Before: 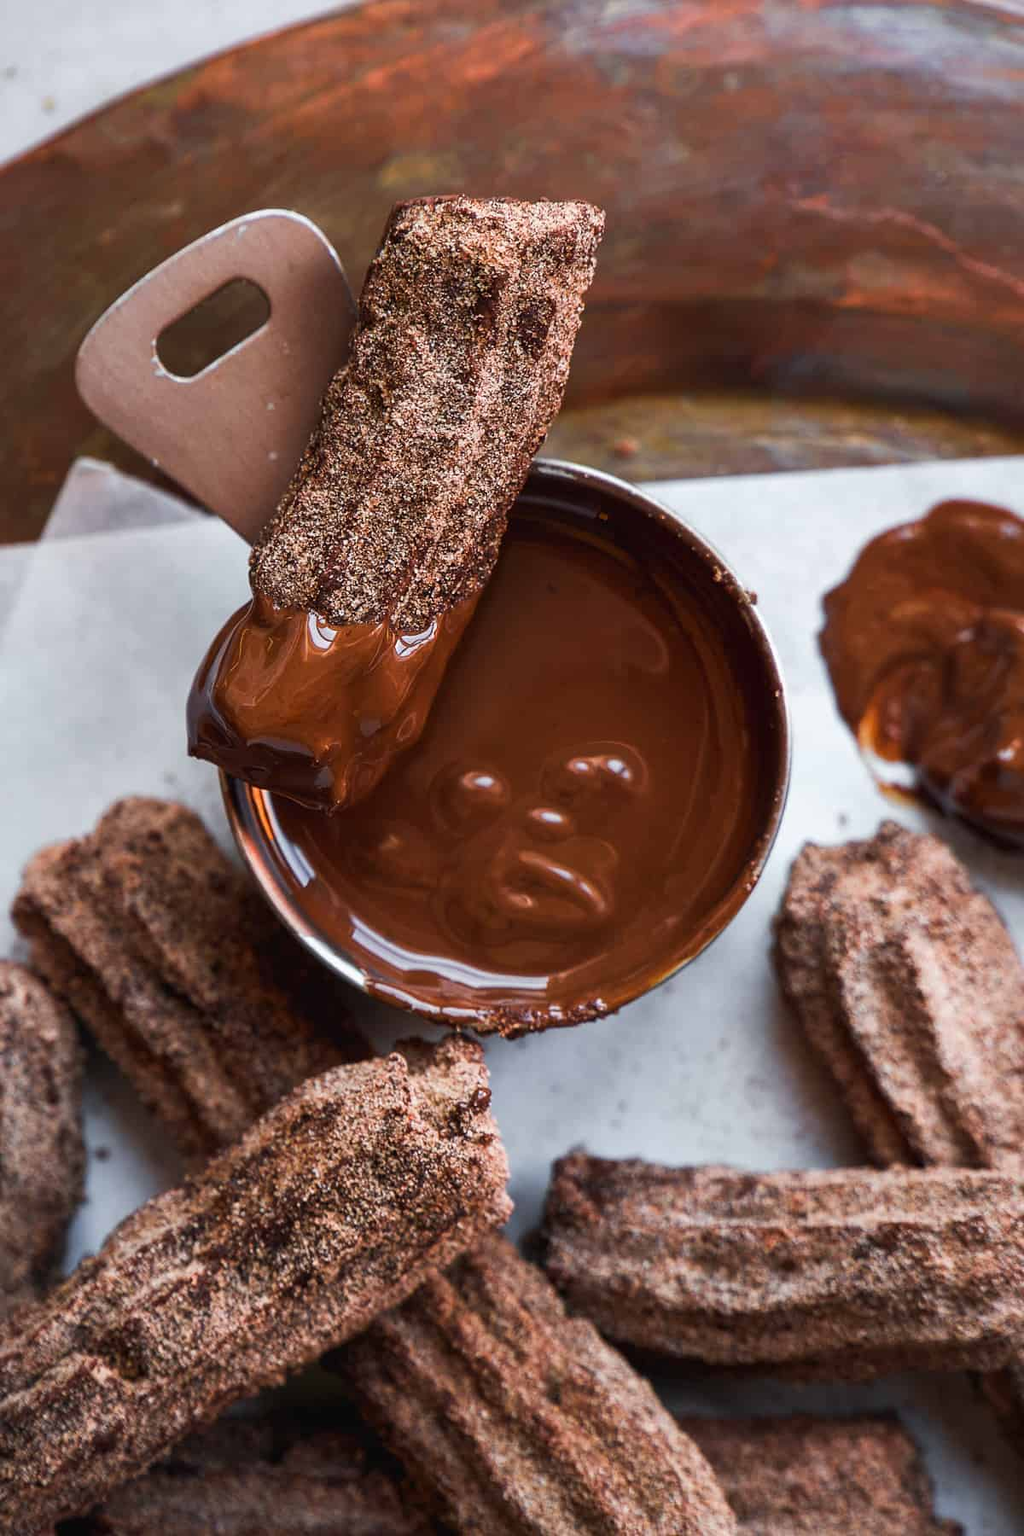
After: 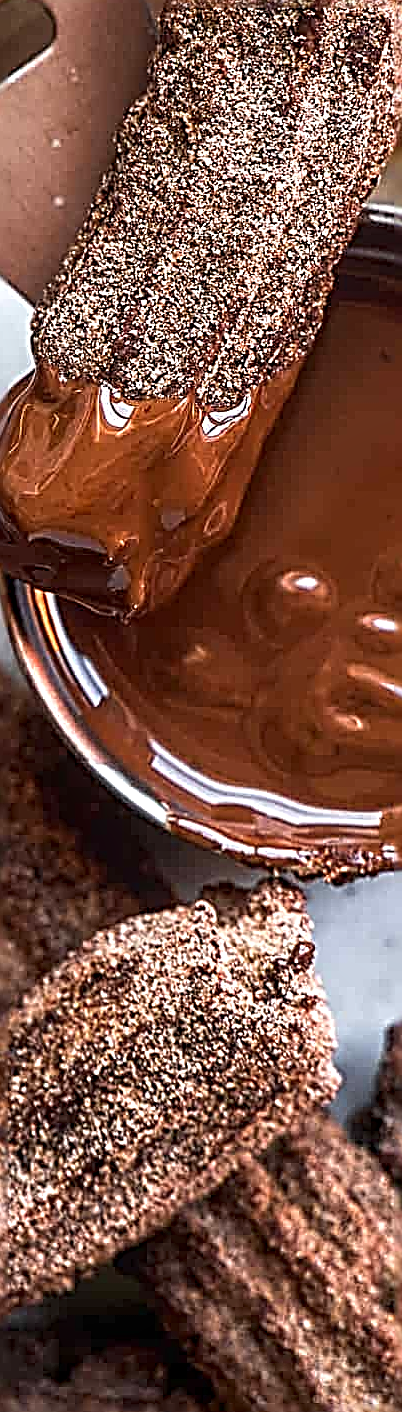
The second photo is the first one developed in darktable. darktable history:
exposure: black level correction 0.001, exposure 0.5 EV, compensate exposure bias true, compensate highlight preservation false
sharpen: radius 3.158, amount 1.731
local contrast: on, module defaults
crop and rotate: left 21.77%, top 18.528%, right 44.676%, bottom 2.997%
